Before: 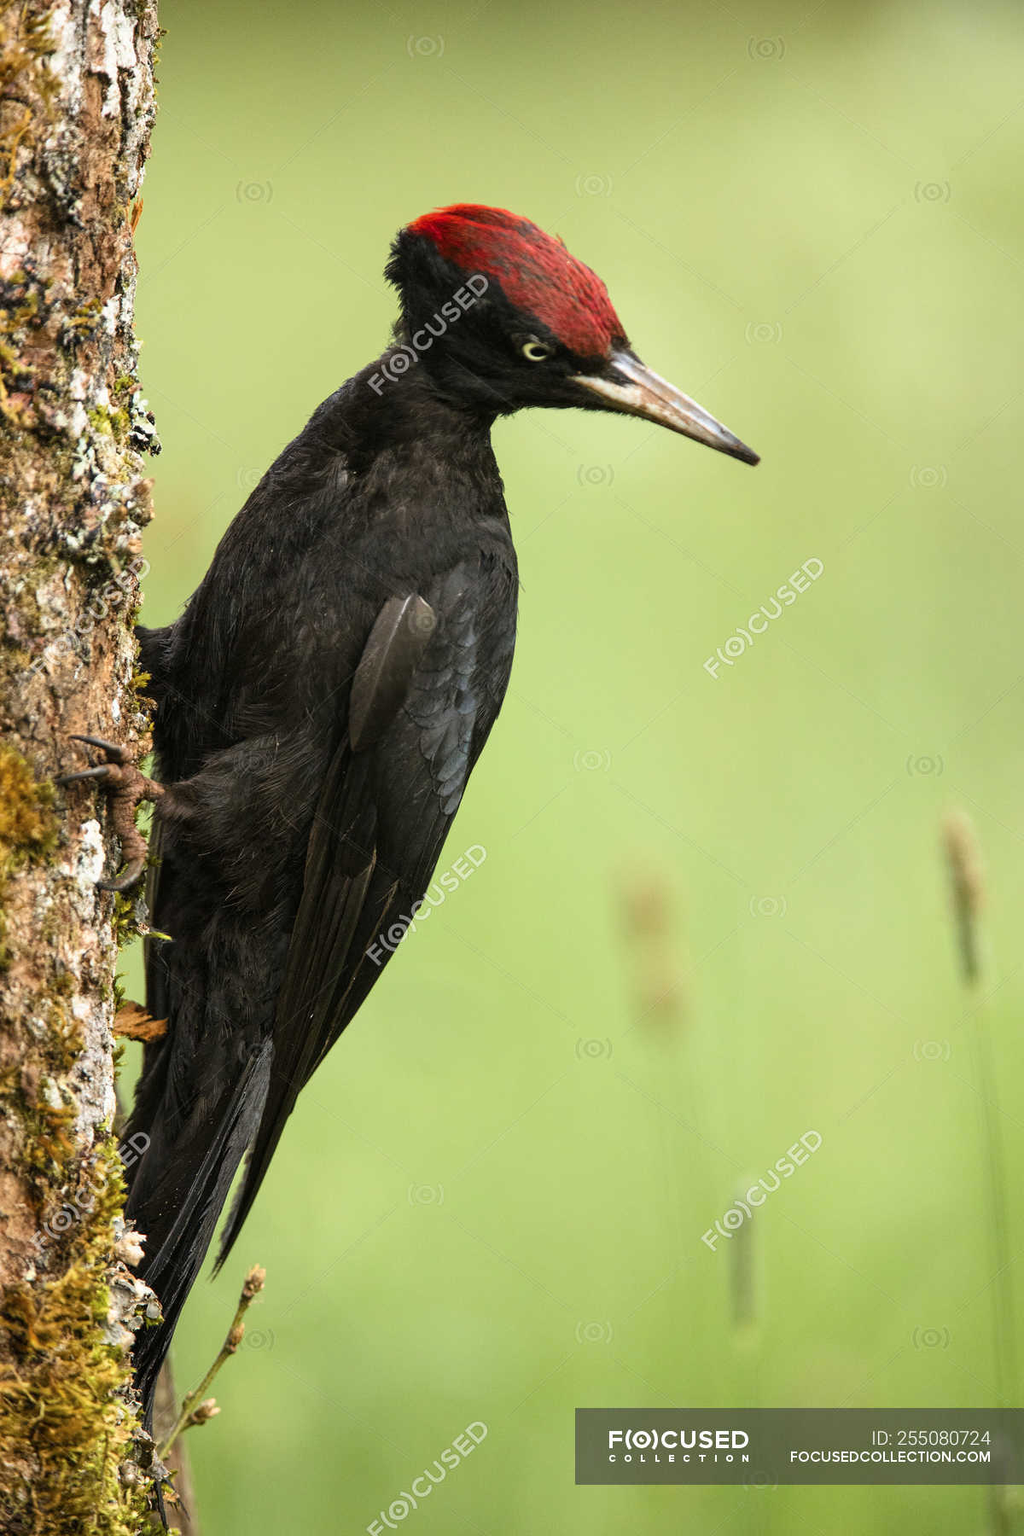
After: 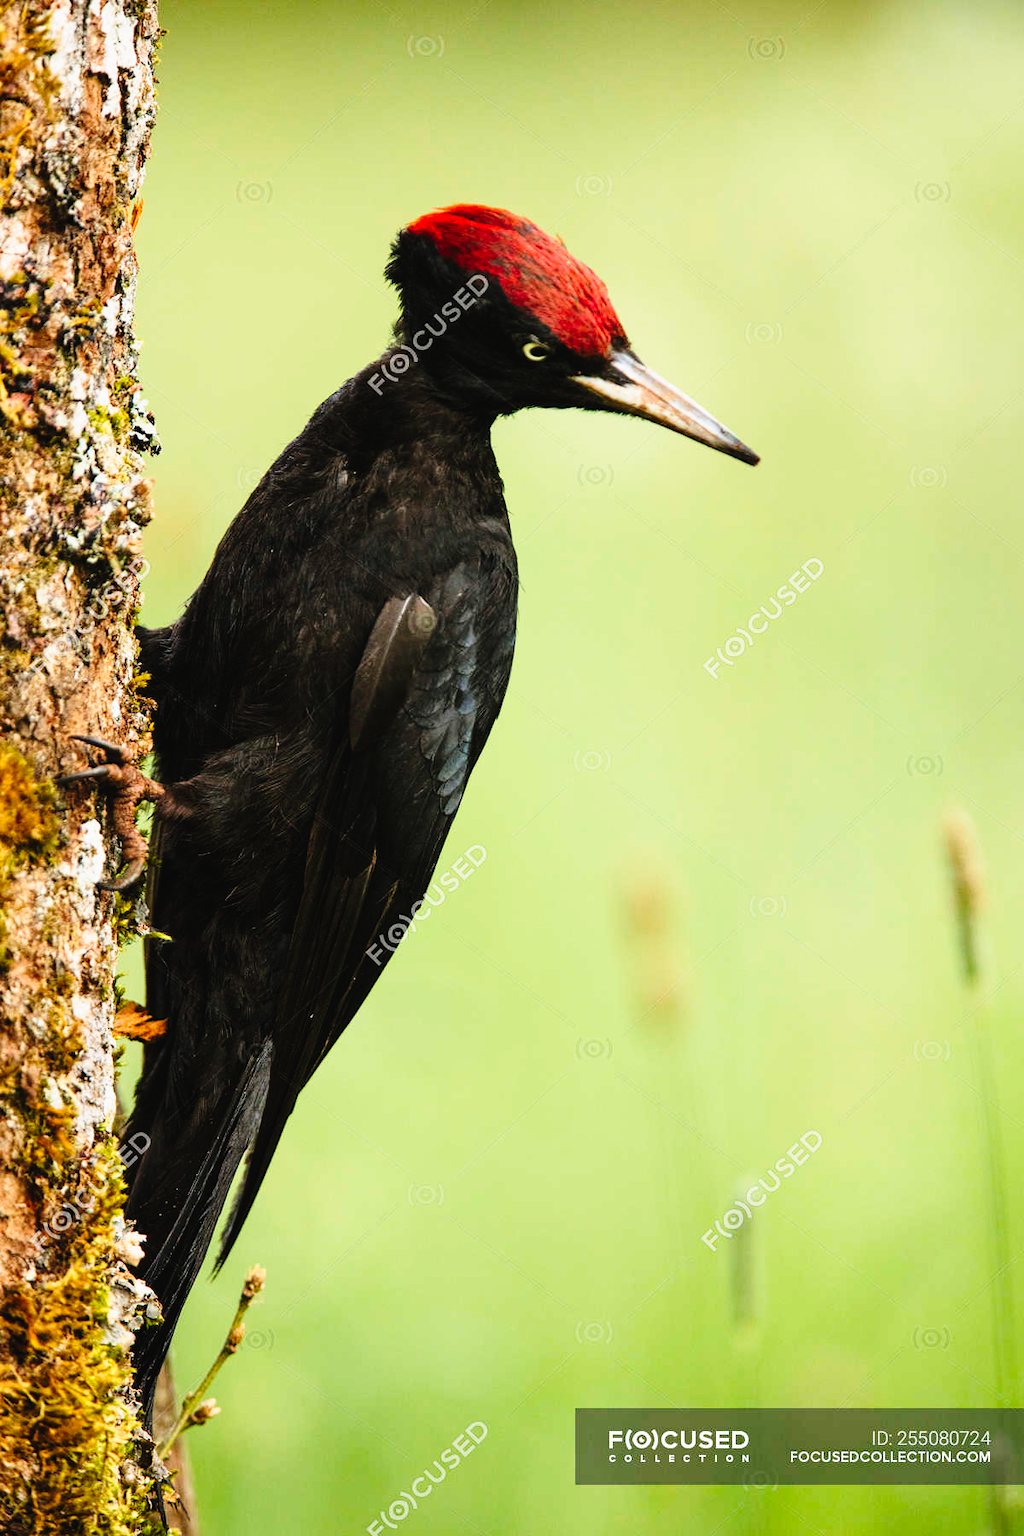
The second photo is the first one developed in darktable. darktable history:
tone curve: curves: ch0 [(0, 0.023) (0.132, 0.075) (0.251, 0.186) (0.441, 0.476) (0.662, 0.757) (0.849, 0.927) (1, 0.99)]; ch1 [(0, 0) (0.447, 0.411) (0.483, 0.469) (0.498, 0.496) (0.518, 0.514) (0.561, 0.59) (0.606, 0.659) (0.657, 0.725) (0.869, 0.916) (1, 1)]; ch2 [(0, 0) (0.307, 0.315) (0.425, 0.438) (0.483, 0.477) (0.503, 0.503) (0.526, 0.553) (0.552, 0.601) (0.615, 0.669) (0.703, 0.797) (0.985, 0.966)], preserve colors none
contrast equalizer: y [[0.5, 0.5, 0.472, 0.5, 0.5, 0.5], [0.5 ×6], [0.5 ×6], [0 ×6], [0 ×6]], mix 0.165
